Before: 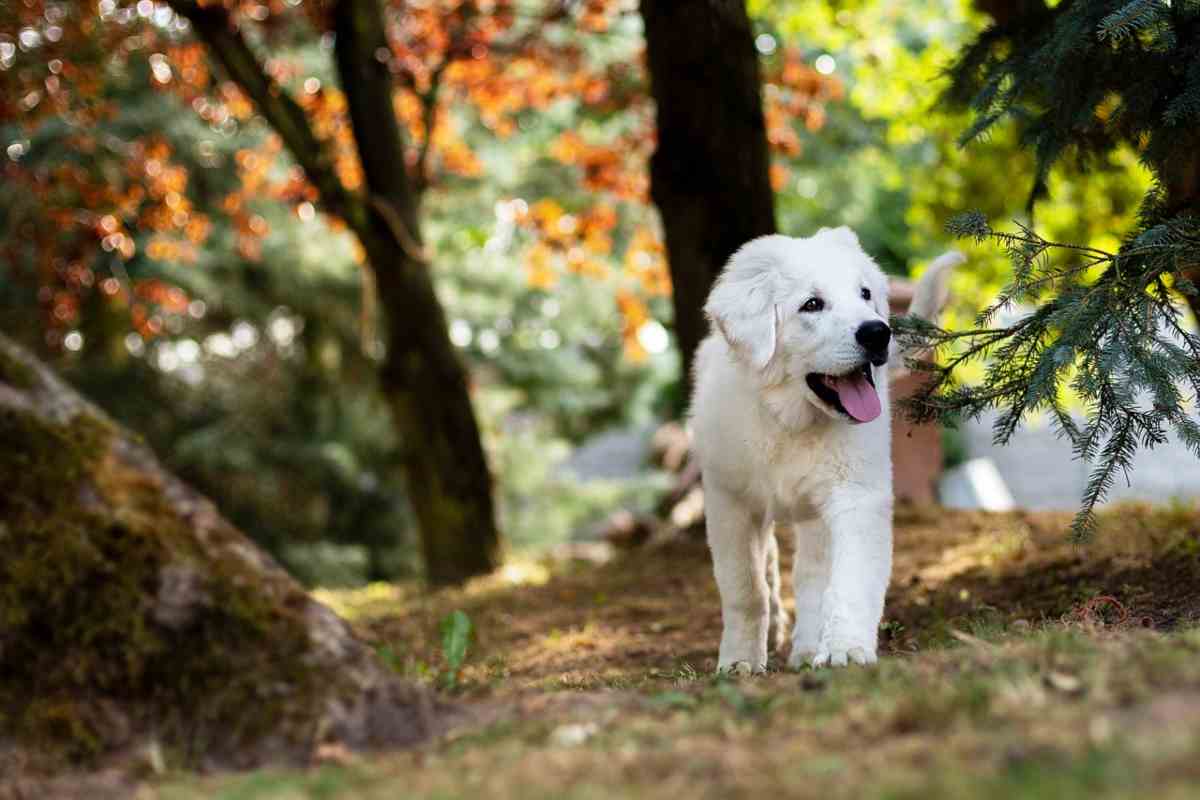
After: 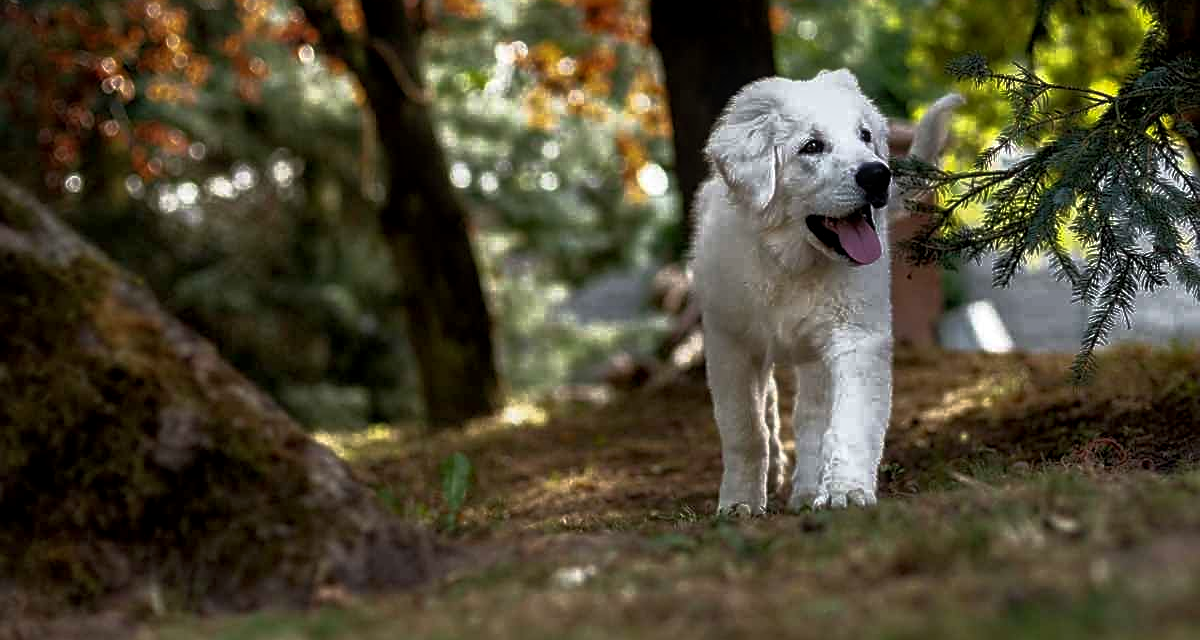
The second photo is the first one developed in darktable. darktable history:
crop and rotate: top 19.998%
sharpen: on, module defaults
base curve: curves: ch0 [(0, 0) (0.564, 0.291) (0.802, 0.731) (1, 1)]
local contrast: on, module defaults
